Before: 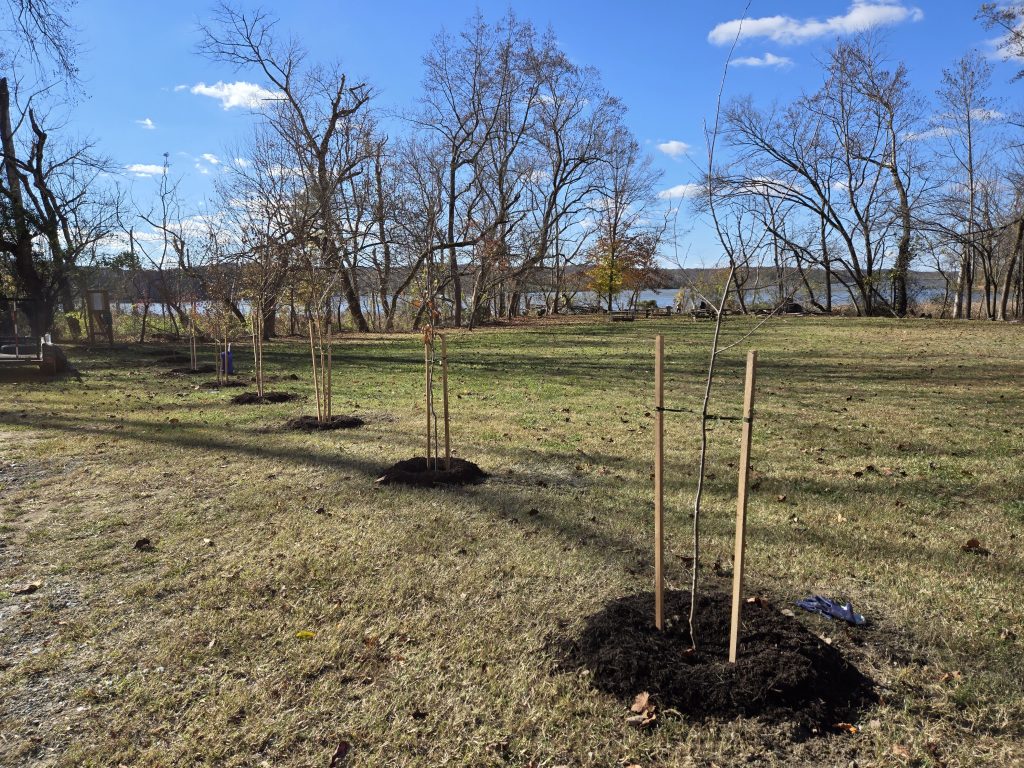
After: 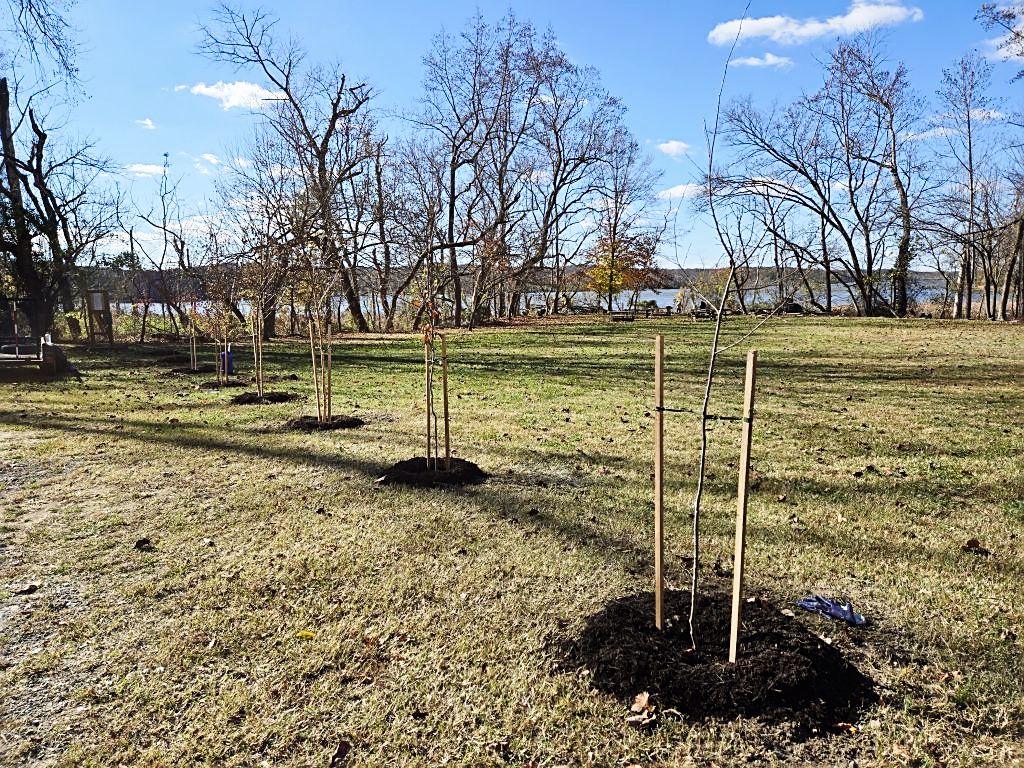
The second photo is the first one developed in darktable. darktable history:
base curve: curves: ch0 [(0, 0) (0.032, 0.025) (0.121, 0.166) (0.206, 0.329) (0.605, 0.79) (1, 1)], preserve colors none
sharpen: on, module defaults
